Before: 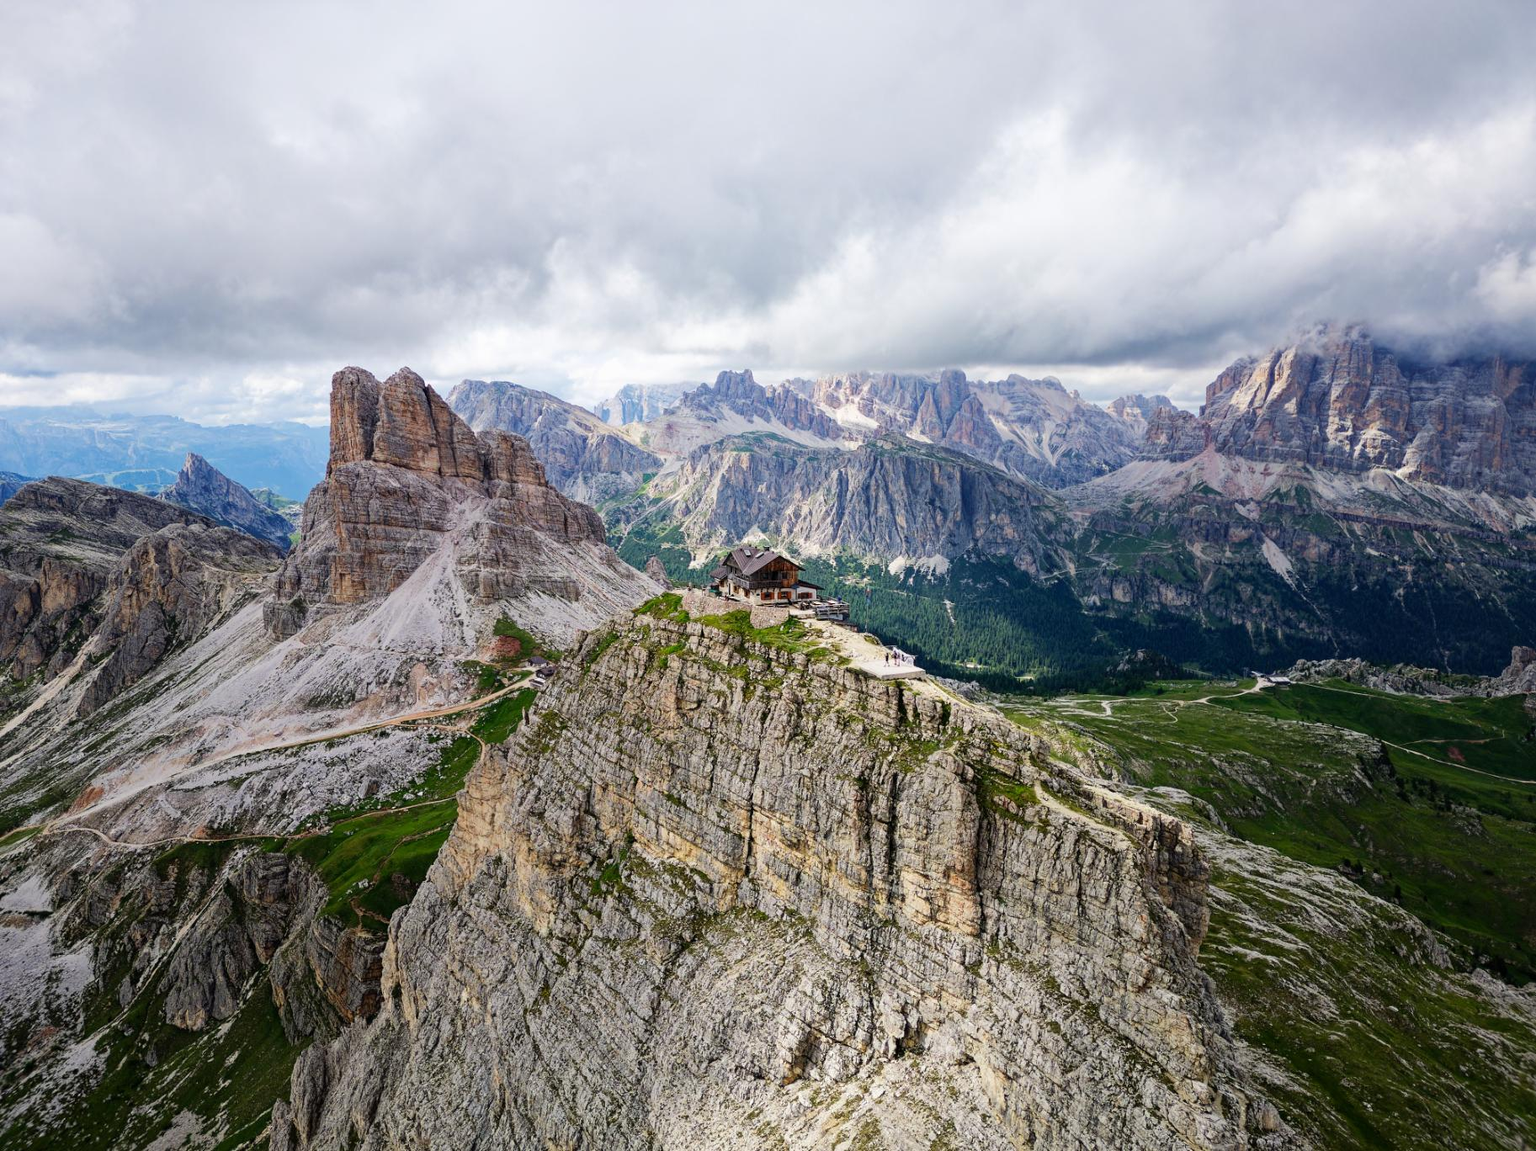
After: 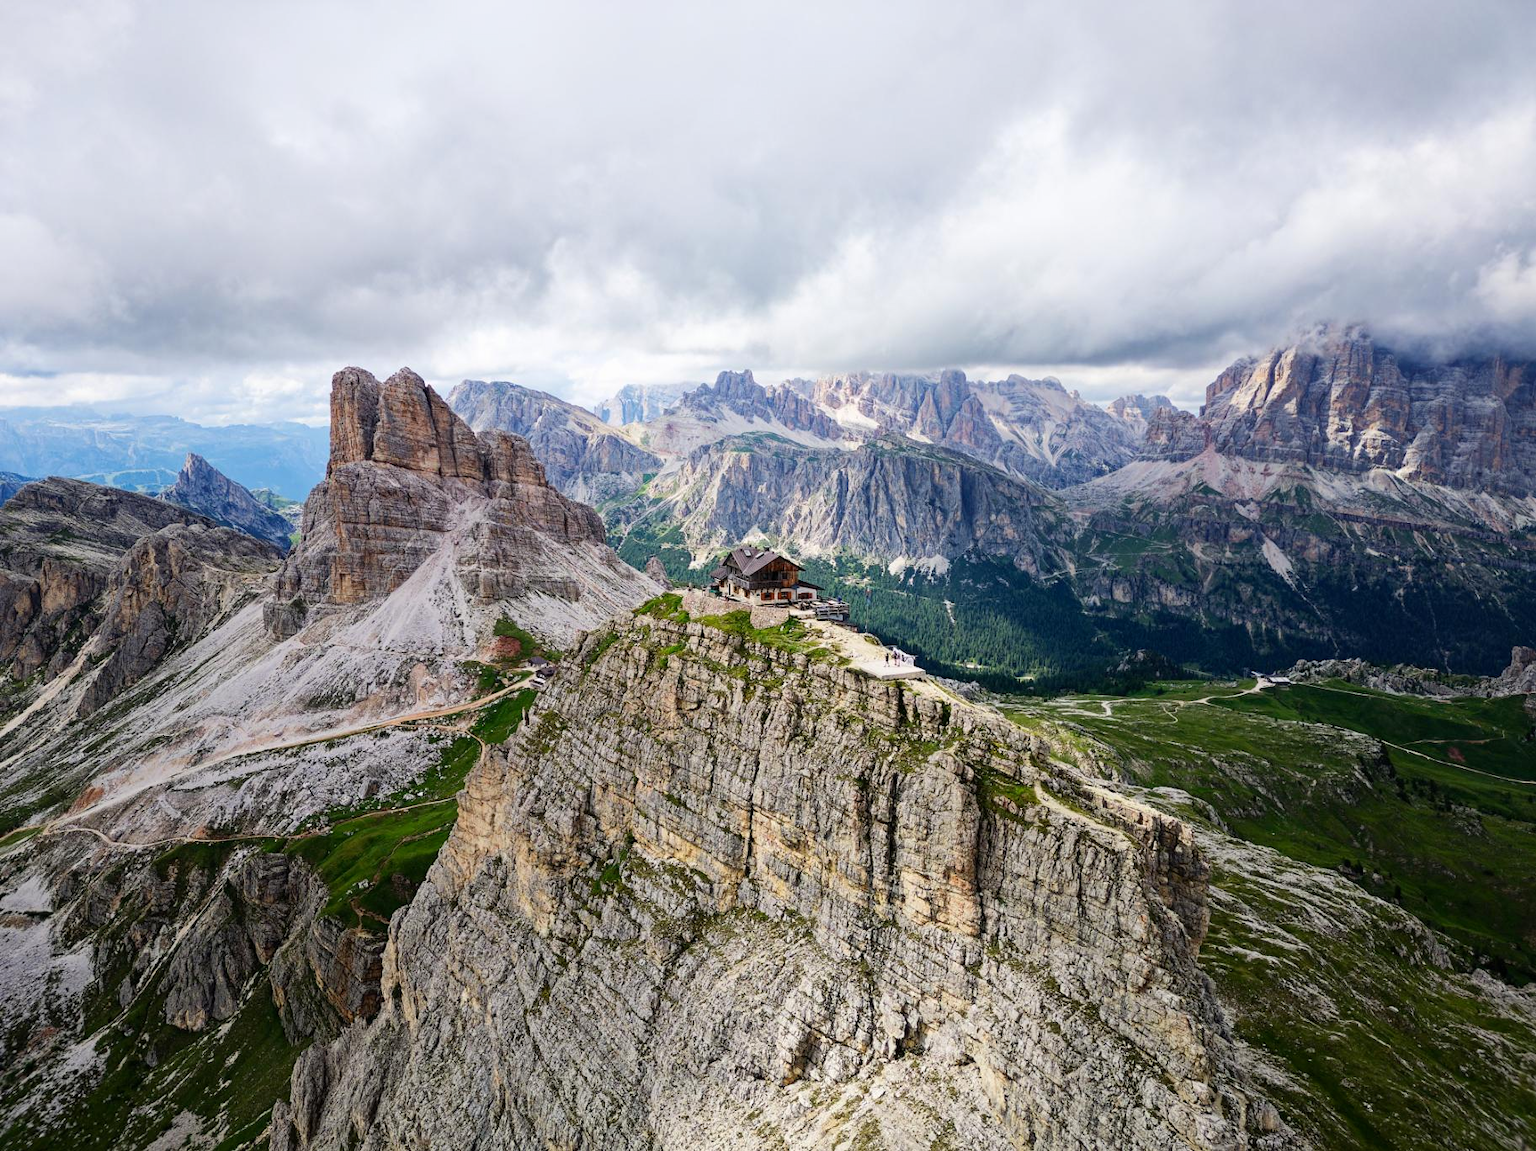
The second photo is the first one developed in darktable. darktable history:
contrast brightness saturation: contrast 0.098, brightness 0.019, saturation 0.018
